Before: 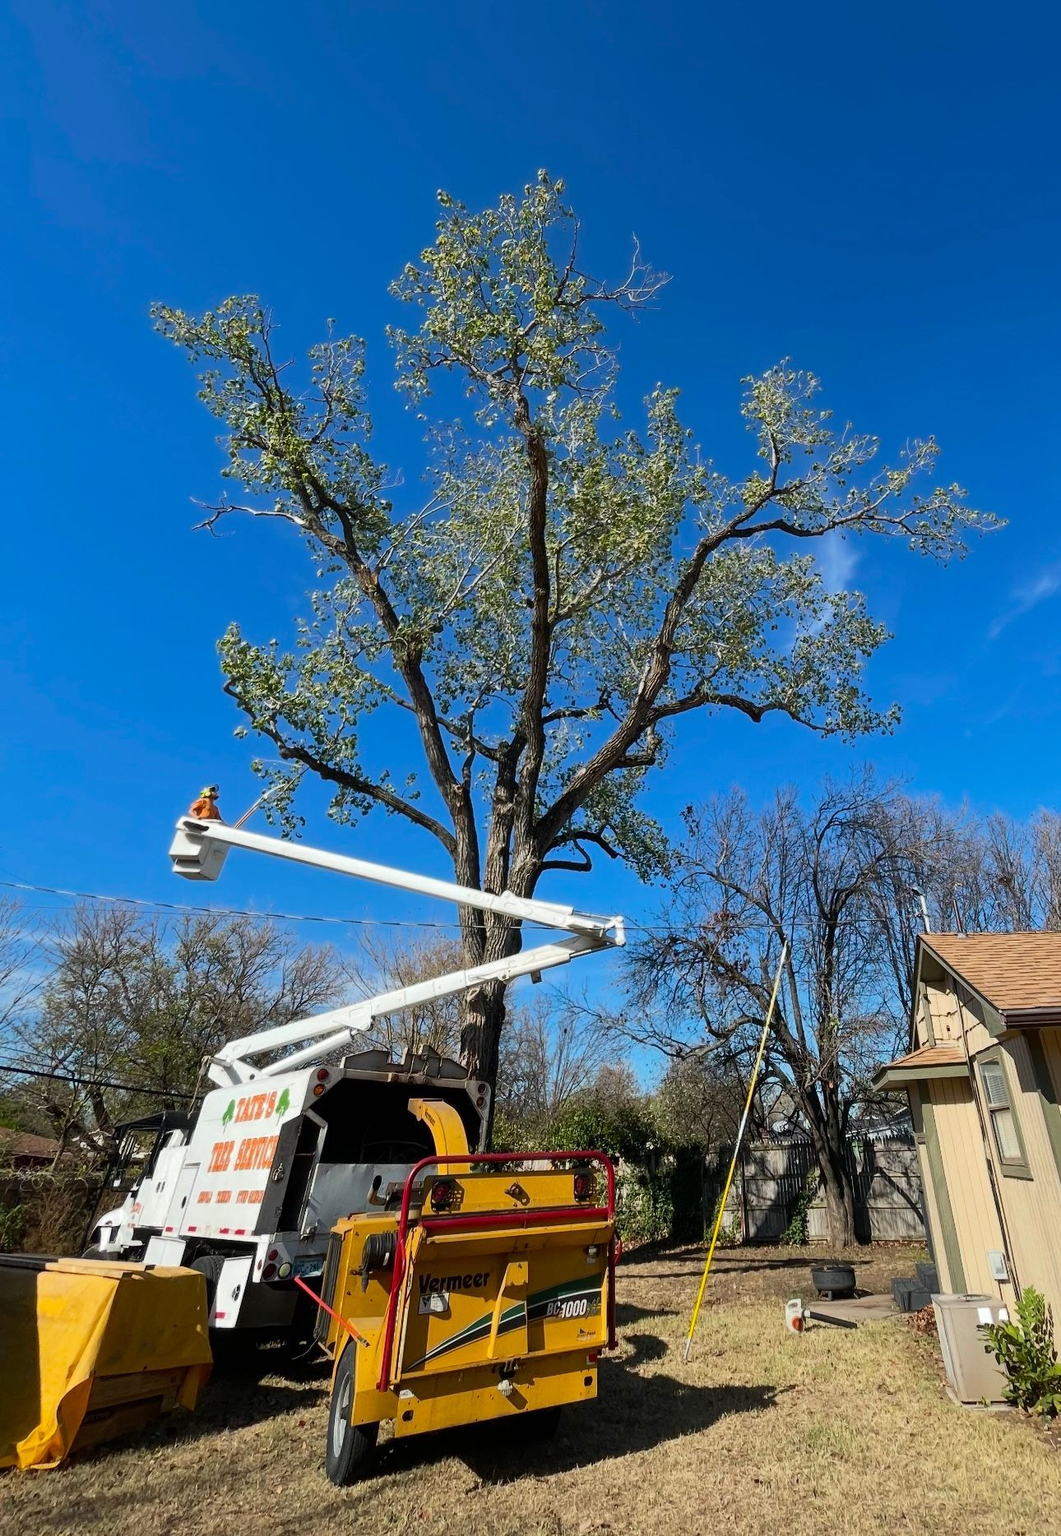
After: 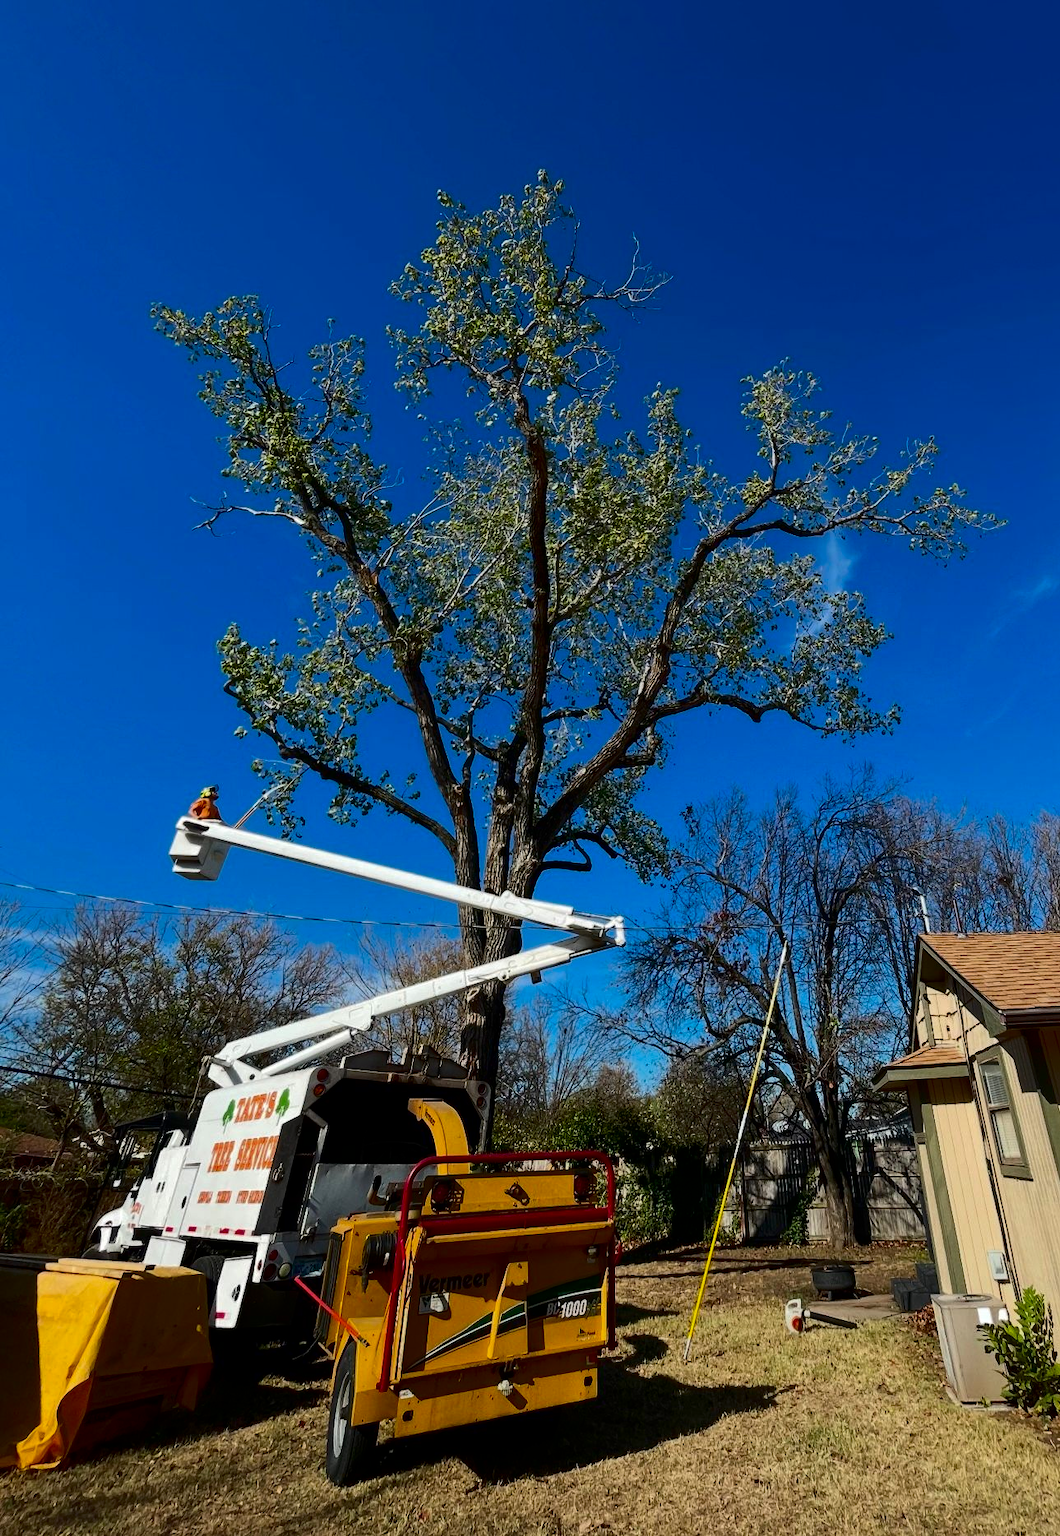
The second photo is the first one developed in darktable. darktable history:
contrast brightness saturation: contrast 0.105, brightness -0.263, saturation 0.14
